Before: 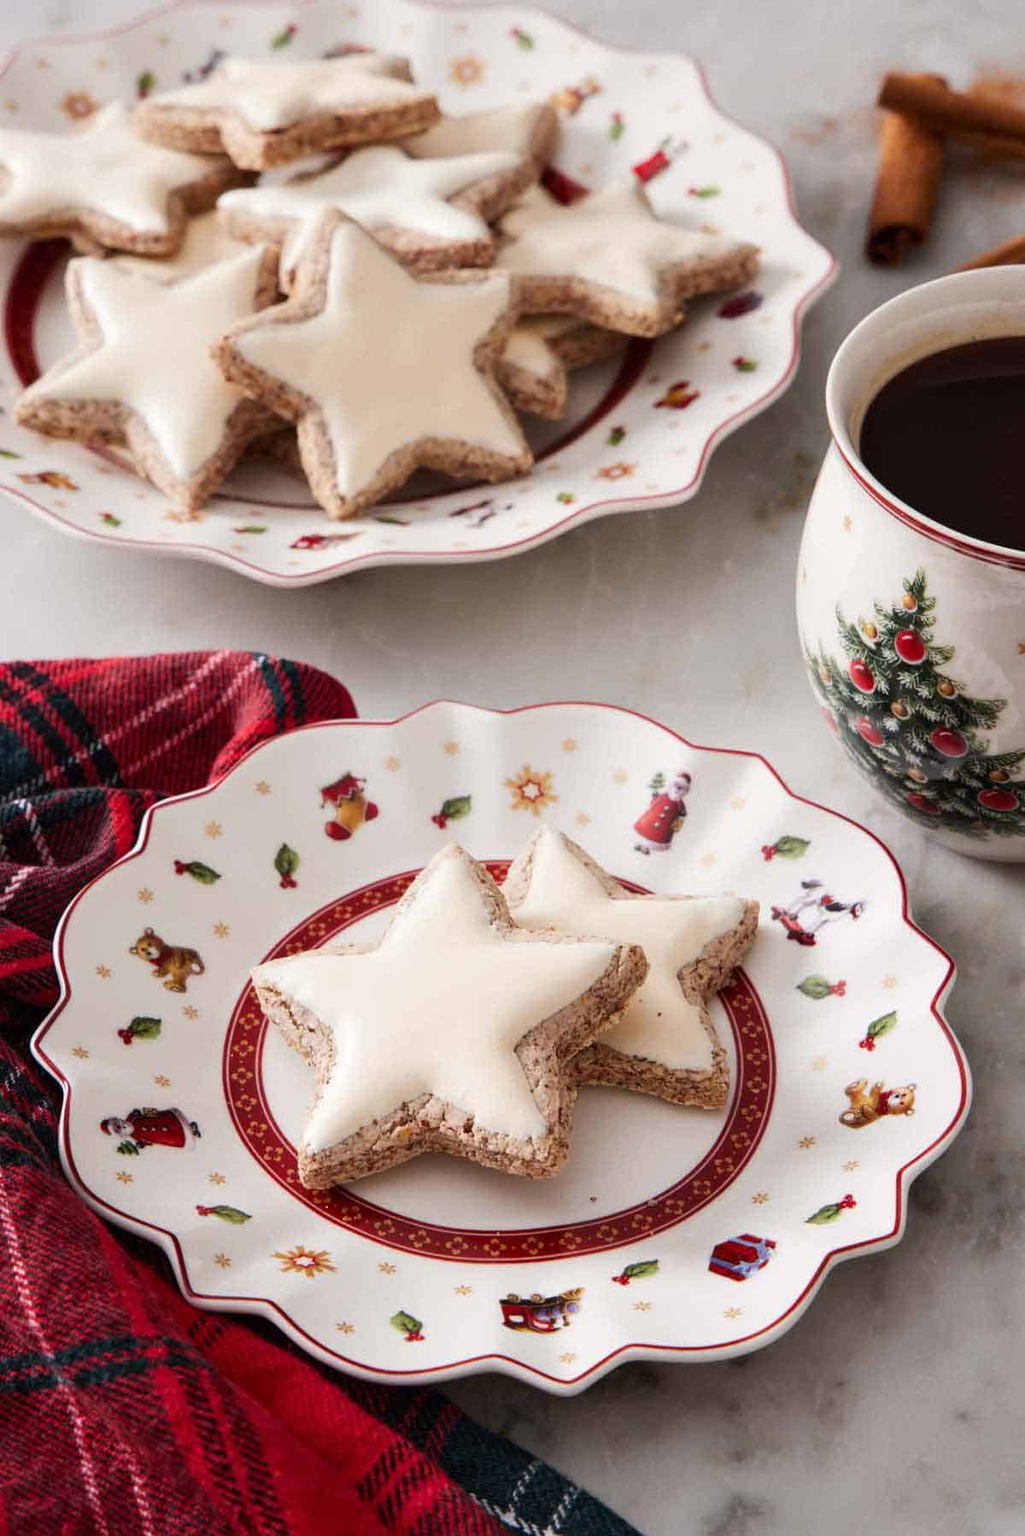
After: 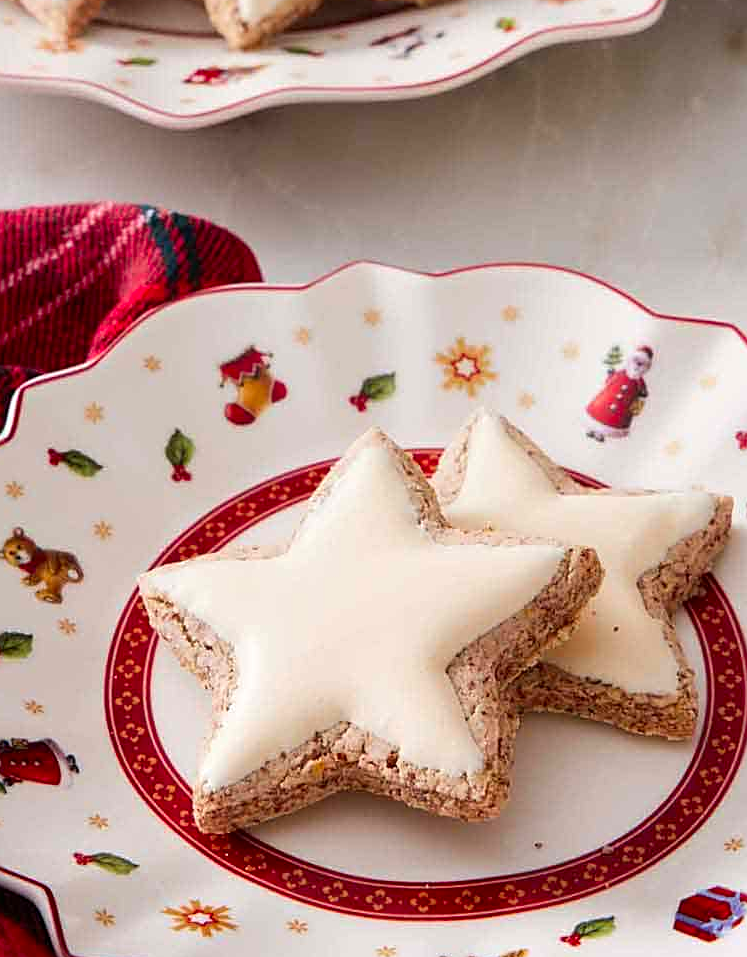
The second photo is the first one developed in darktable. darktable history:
crop: left 13.064%, top 31.088%, right 24.669%, bottom 15.687%
sharpen: on, module defaults
color correction: highlights b* -0.018, saturation 1.34
